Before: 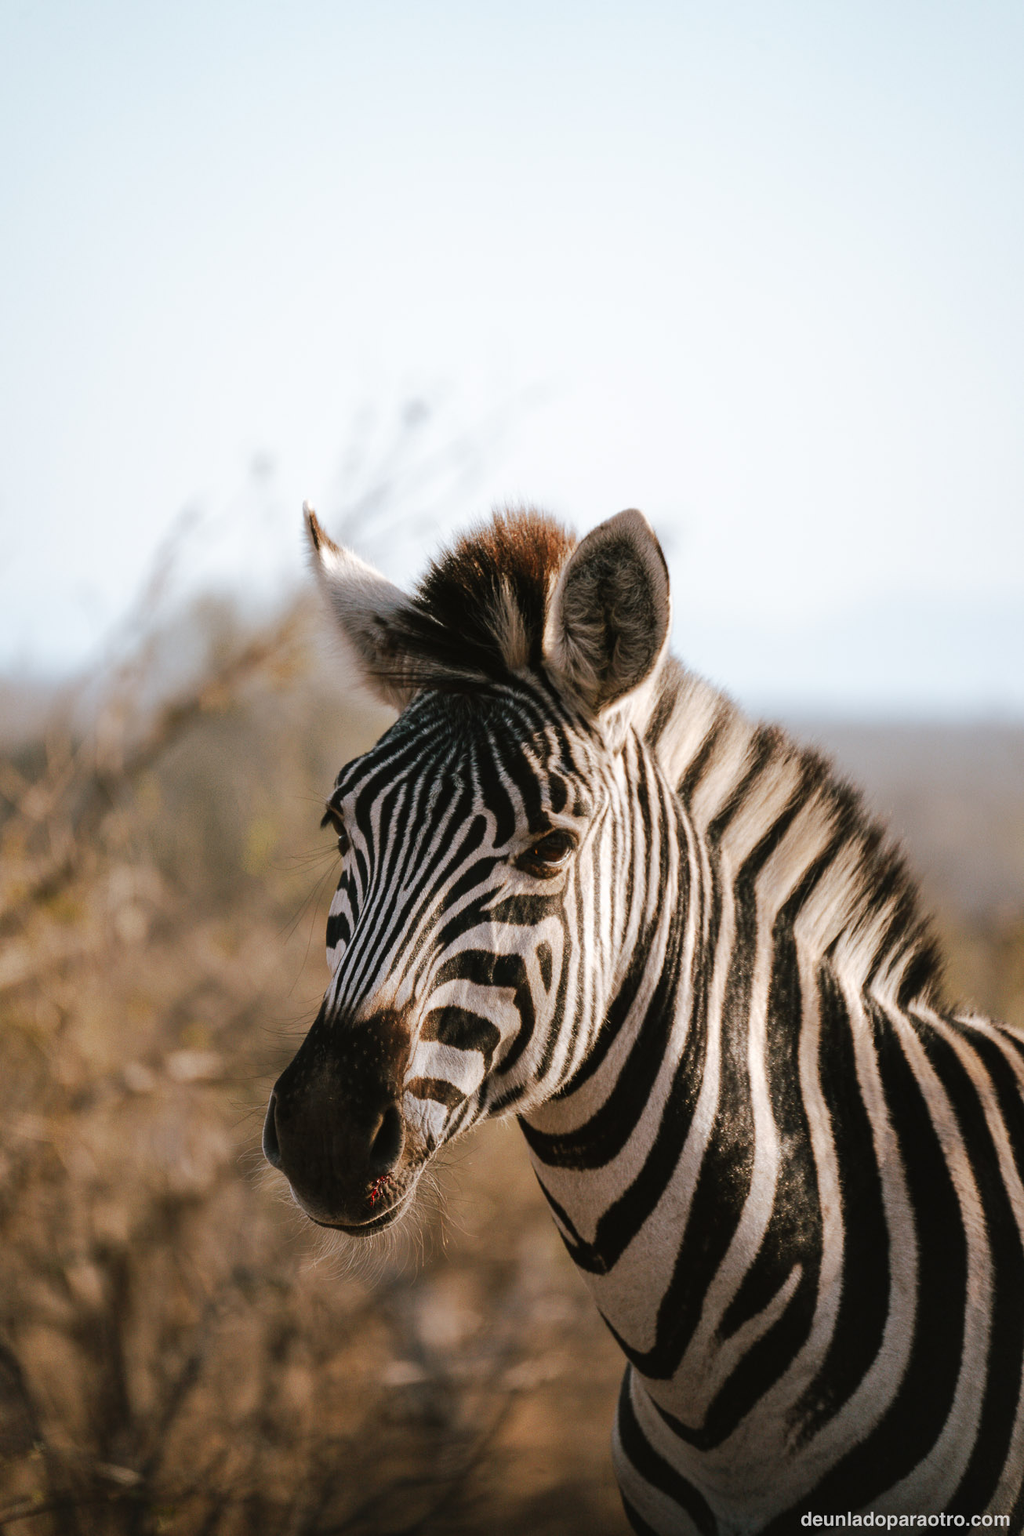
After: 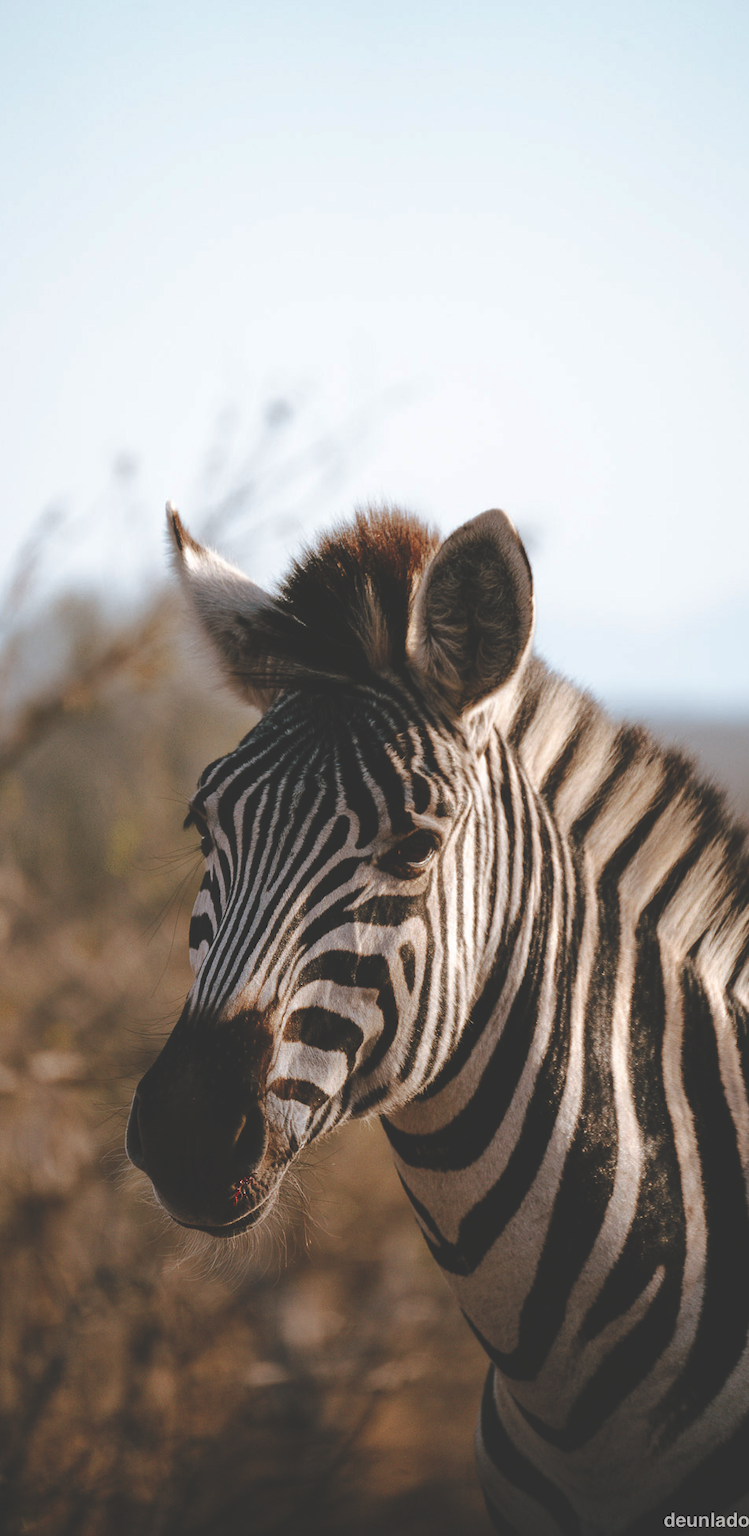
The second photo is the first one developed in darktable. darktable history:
crop: left 13.443%, right 13.31%
rgb curve: curves: ch0 [(0, 0.186) (0.314, 0.284) (0.775, 0.708) (1, 1)], compensate middle gray true, preserve colors none
